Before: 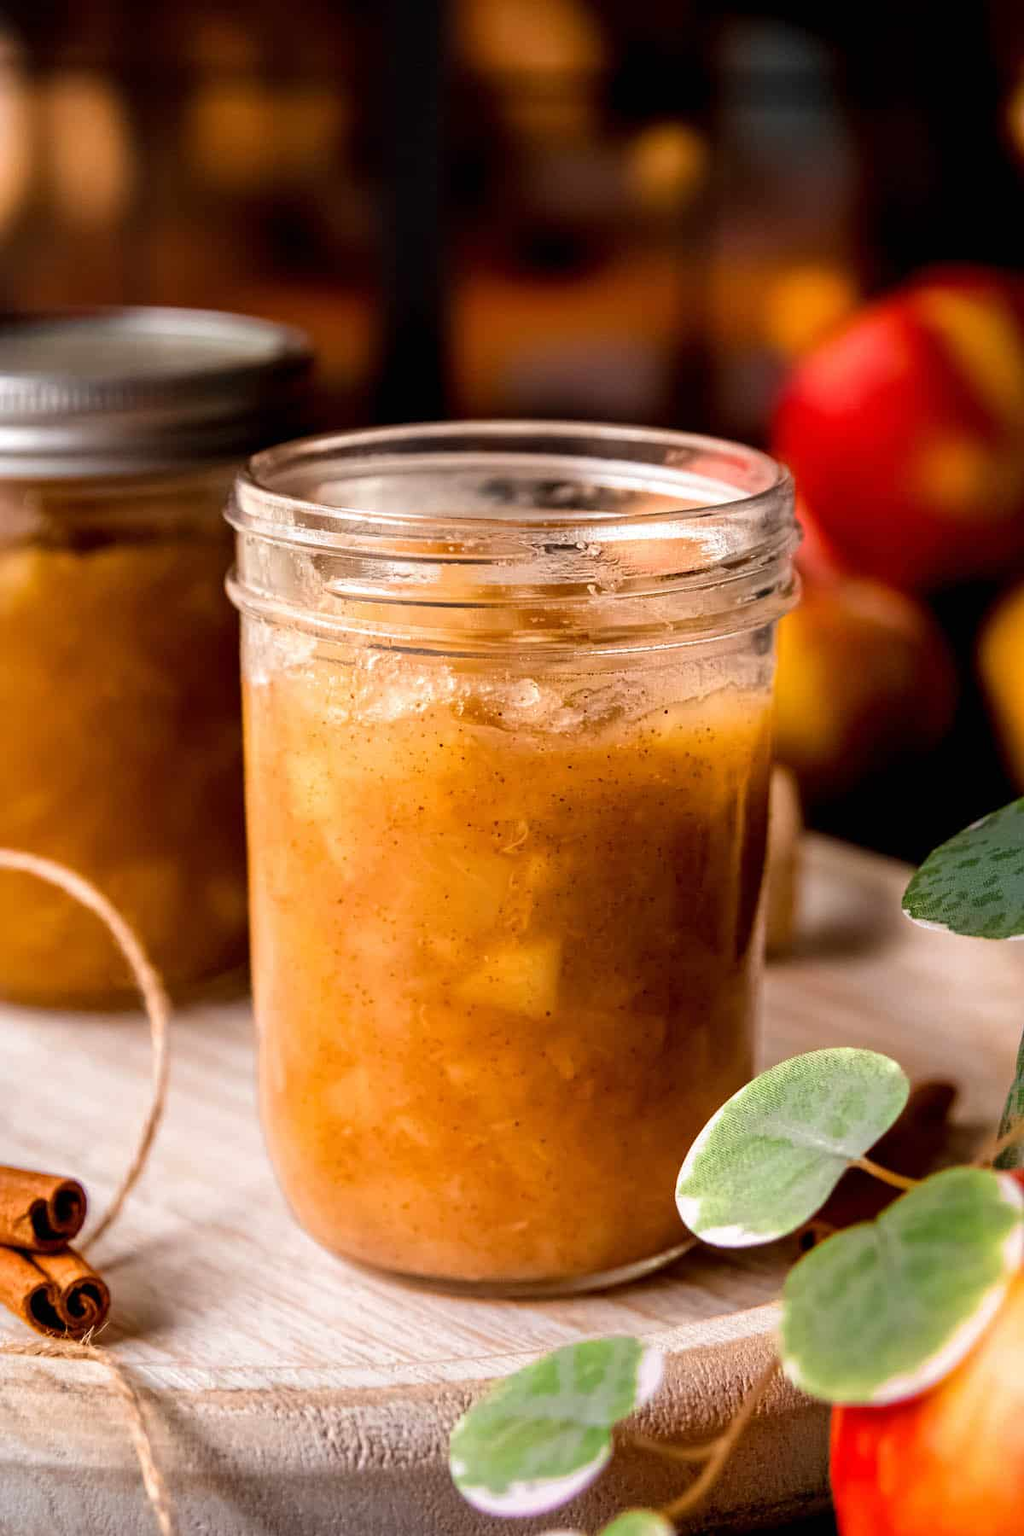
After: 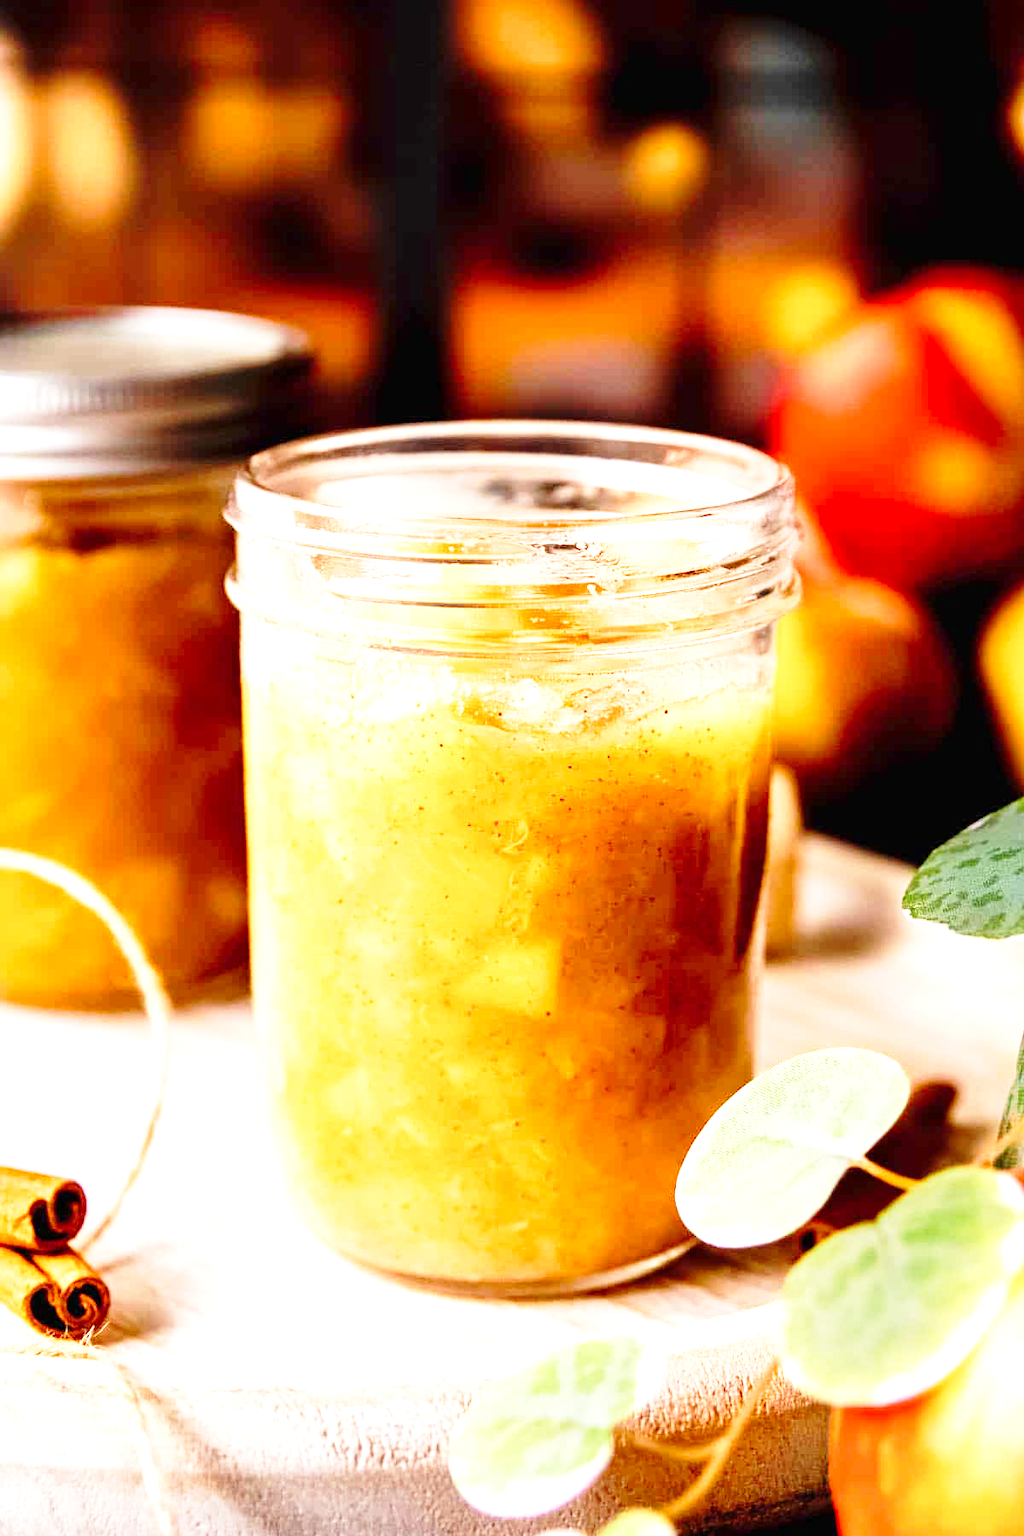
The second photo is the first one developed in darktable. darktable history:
base curve: curves: ch0 [(0, 0) (0.028, 0.03) (0.121, 0.232) (0.46, 0.748) (0.859, 0.968) (1, 1)], preserve colors none
exposure: exposure 1.233 EV, compensate highlight preservation false
tone equalizer: edges refinement/feathering 500, mask exposure compensation -1.57 EV, preserve details no
